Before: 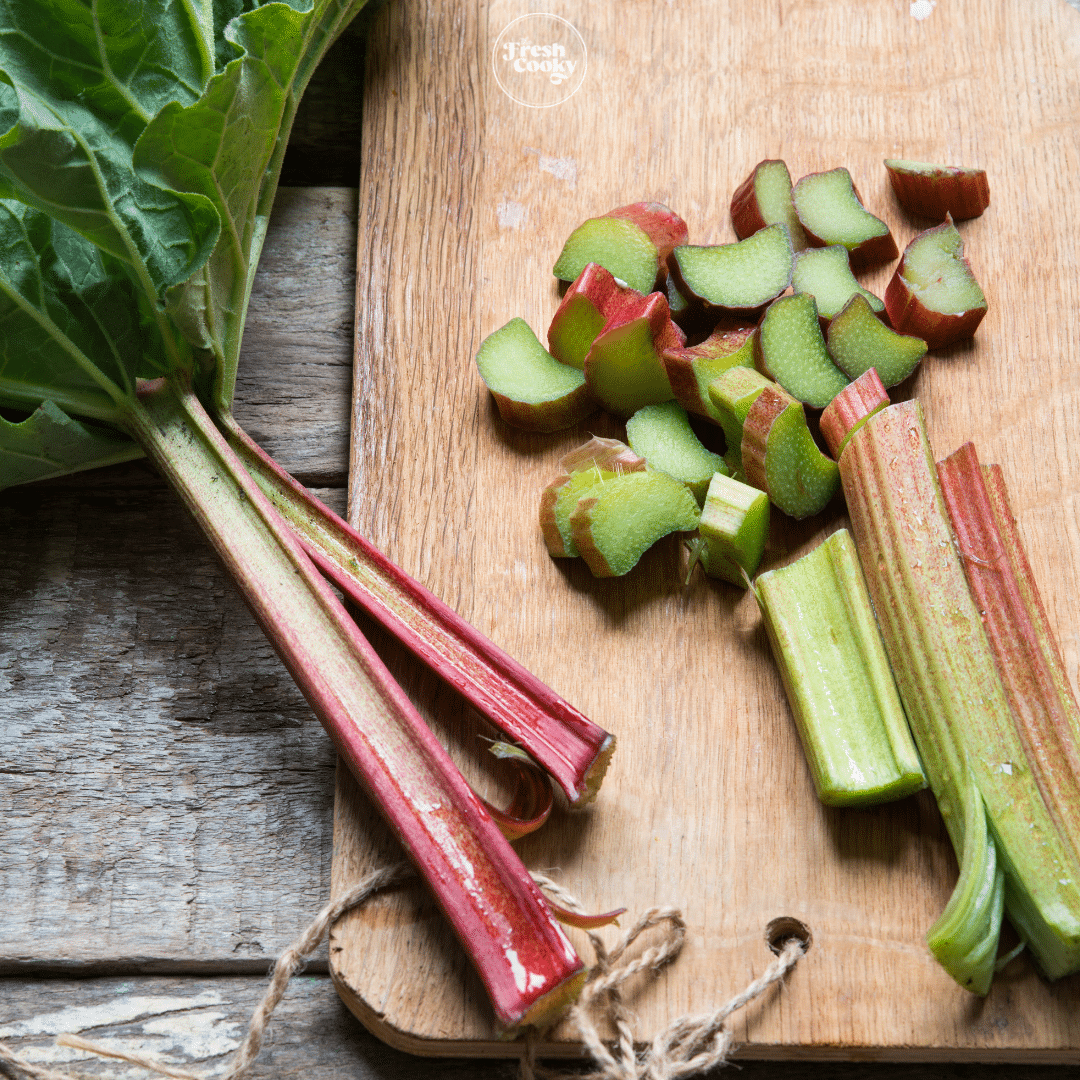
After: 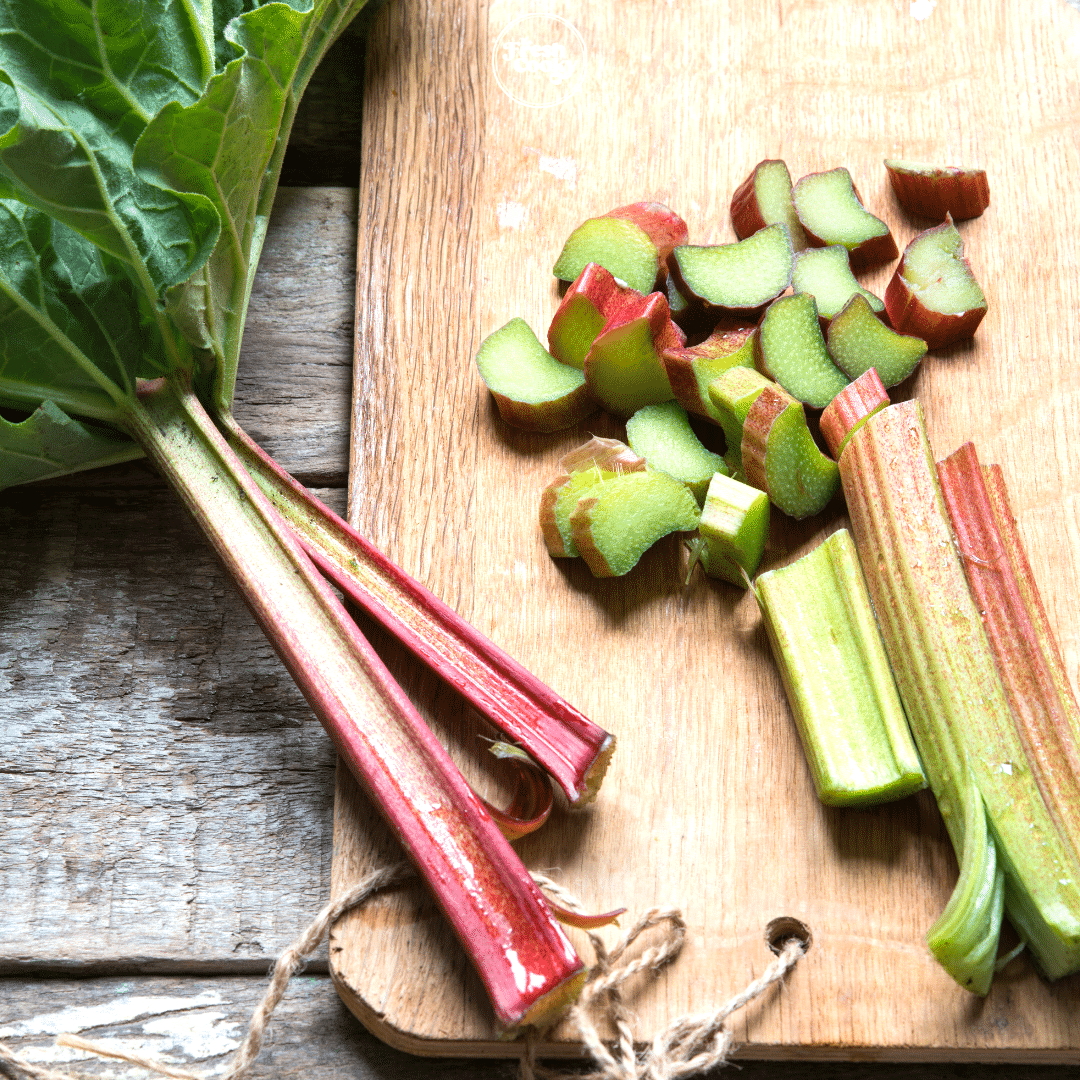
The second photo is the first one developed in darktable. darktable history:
exposure: exposure 0.552 EV, compensate exposure bias true, compensate highlight preservation false
